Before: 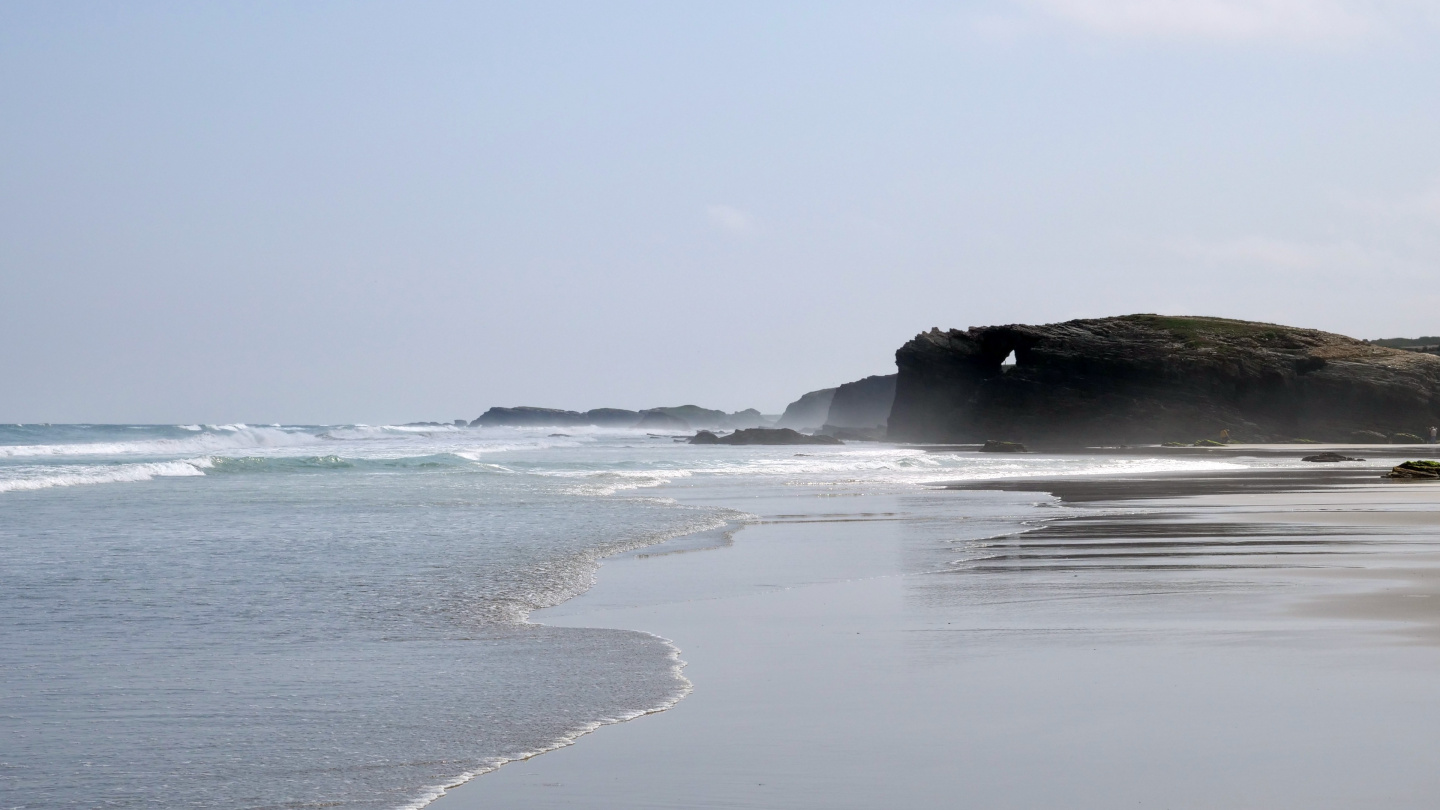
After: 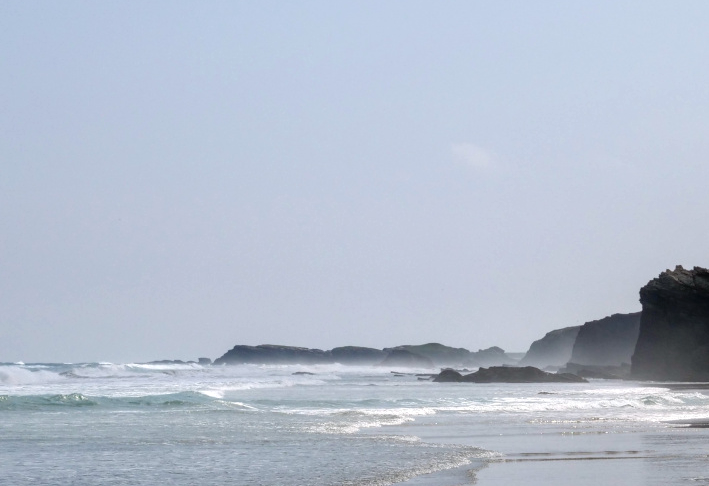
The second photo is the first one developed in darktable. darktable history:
local contrast: on, module defaults
crop: left 17.835%, top 7.675%, right 32.881%, bottom 32.213%
exposure: black level correction 0.001, compensate highlight preservation false
